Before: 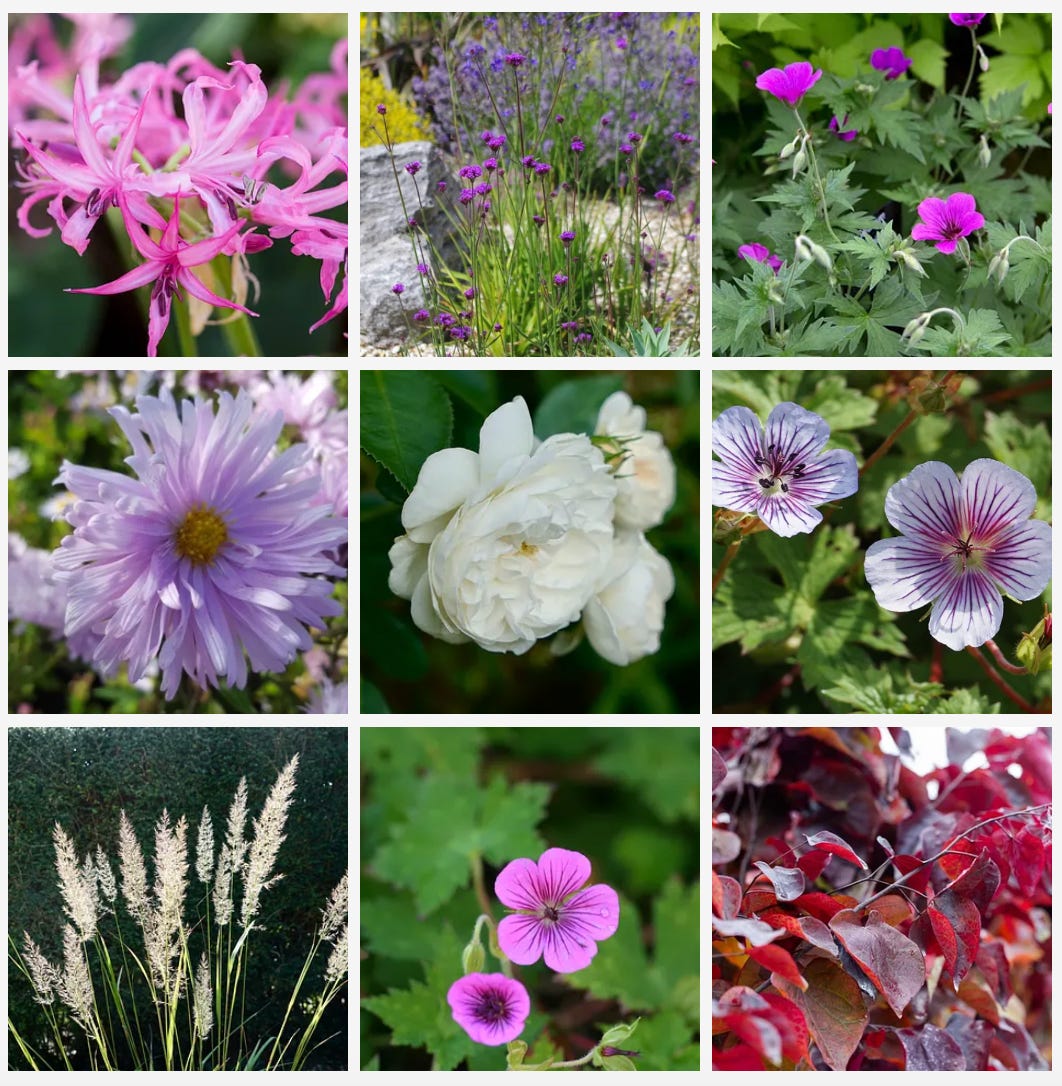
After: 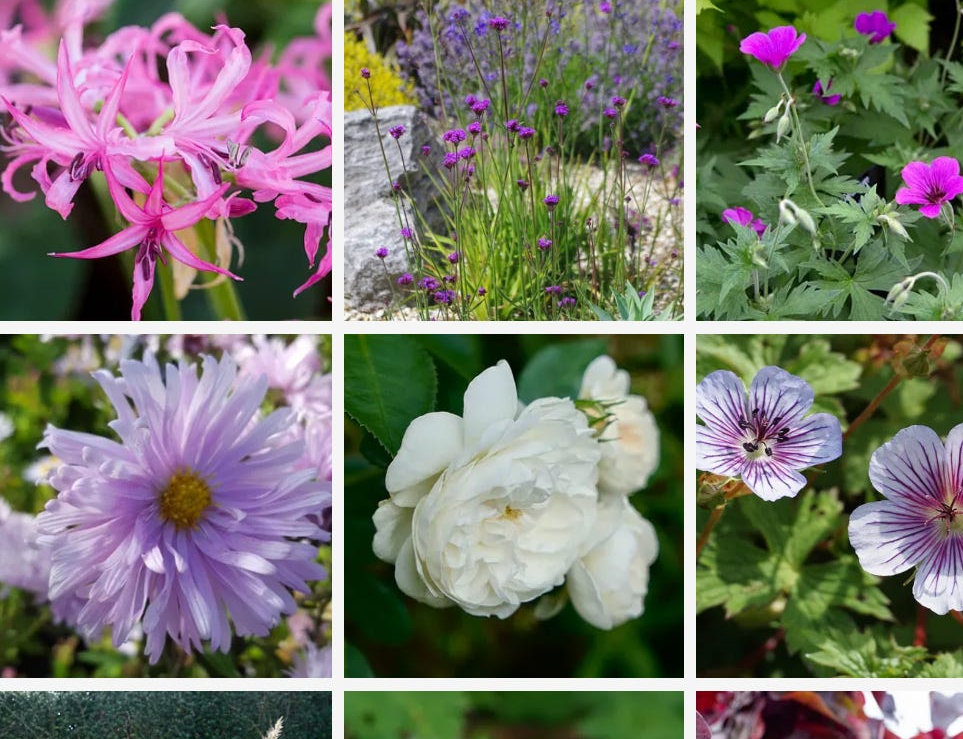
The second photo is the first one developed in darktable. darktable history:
crop: left 1.562%, top 3.403%, right 7.753%, bottom 28.499%
